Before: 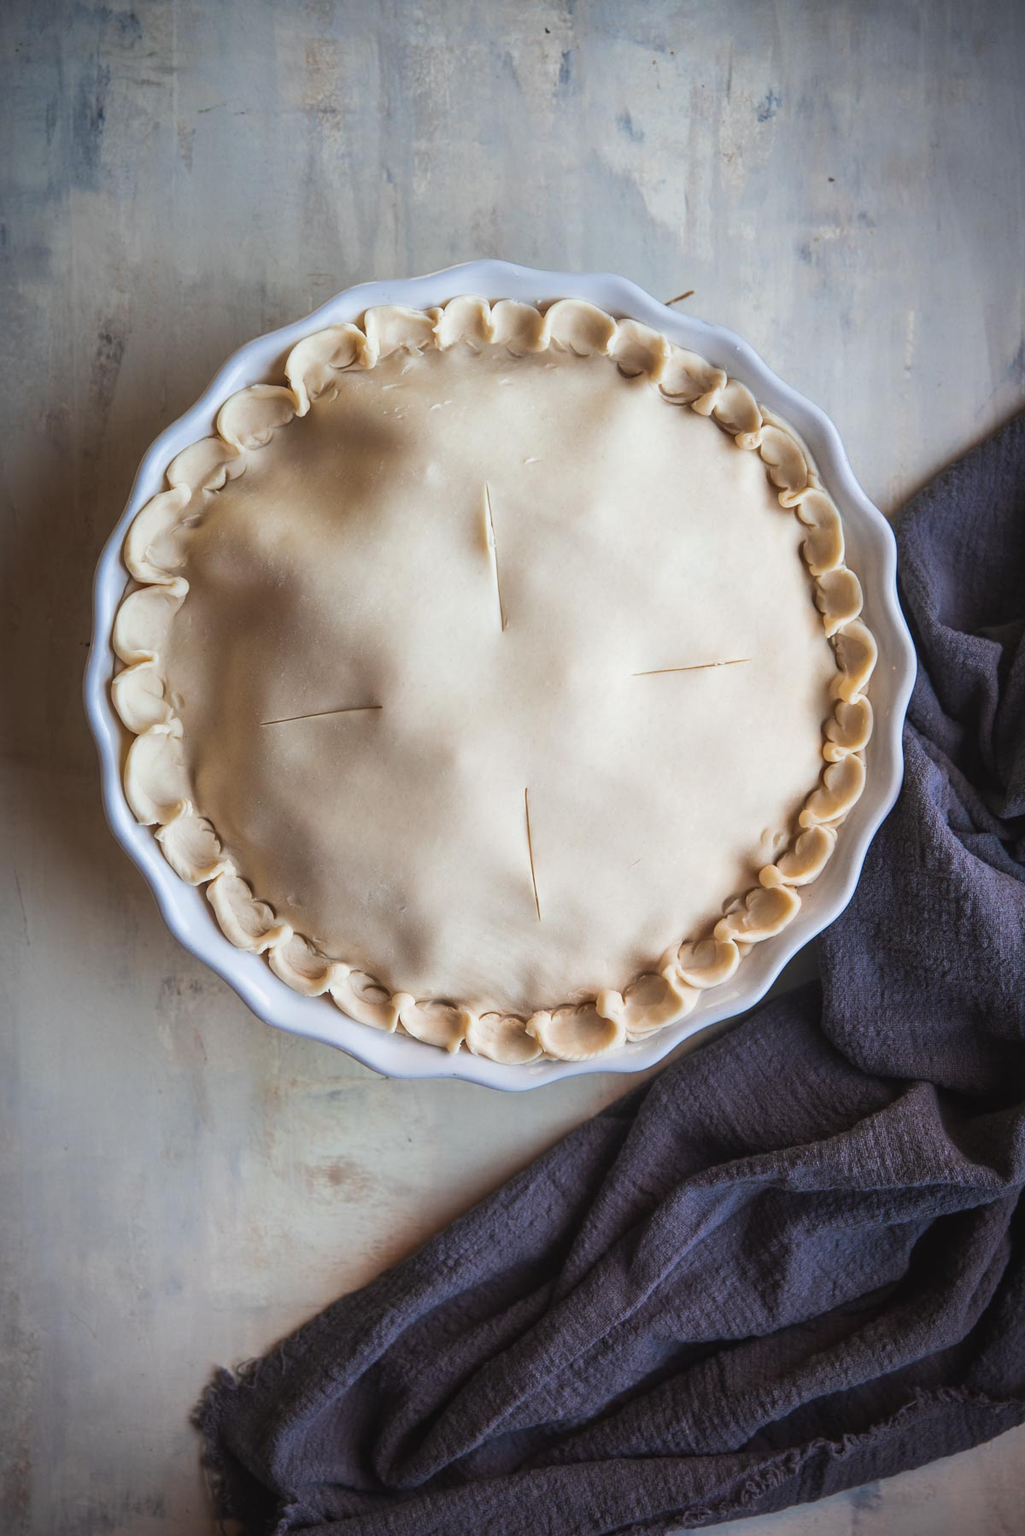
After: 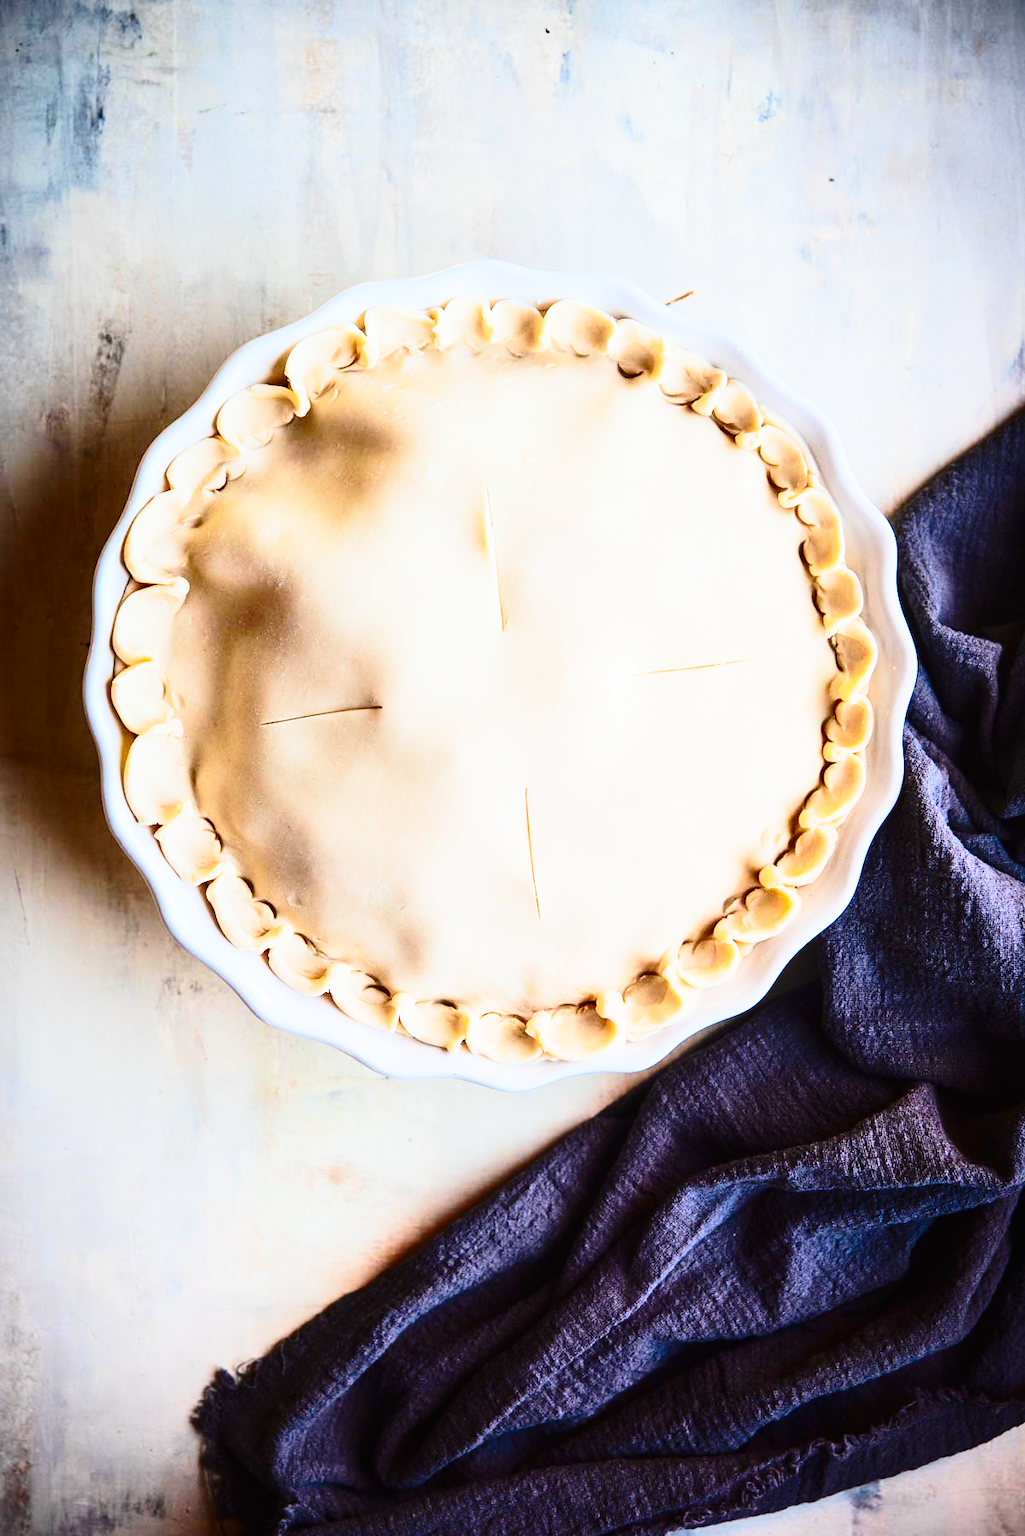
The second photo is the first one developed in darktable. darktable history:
color contrast: green-magenta contrast 1.2, blue-yellow contrast 1.2
contrast brightness saturation: contrast 0.19, brightness -0.11, saturation 0.21
rgb curve: curves: ch0 [(0, 0) (0.284, 0.292) (0.505, 0.644) (1, 1)]; ch1 [(0, 0) (0.284, 0.292) (0.505, 0.644) (1, 1)]; ch2 [(0, 0) (0.284, 0.292) (0.505, 0.644) (1, 1)], compensate middle gray true
base curve: curves: ch0 [(0, 0) (0.028, 0.03) (0.121, 0.232) (0.46, 0.748) (0.859, 0.968) (1, 1)], preserve colors none
